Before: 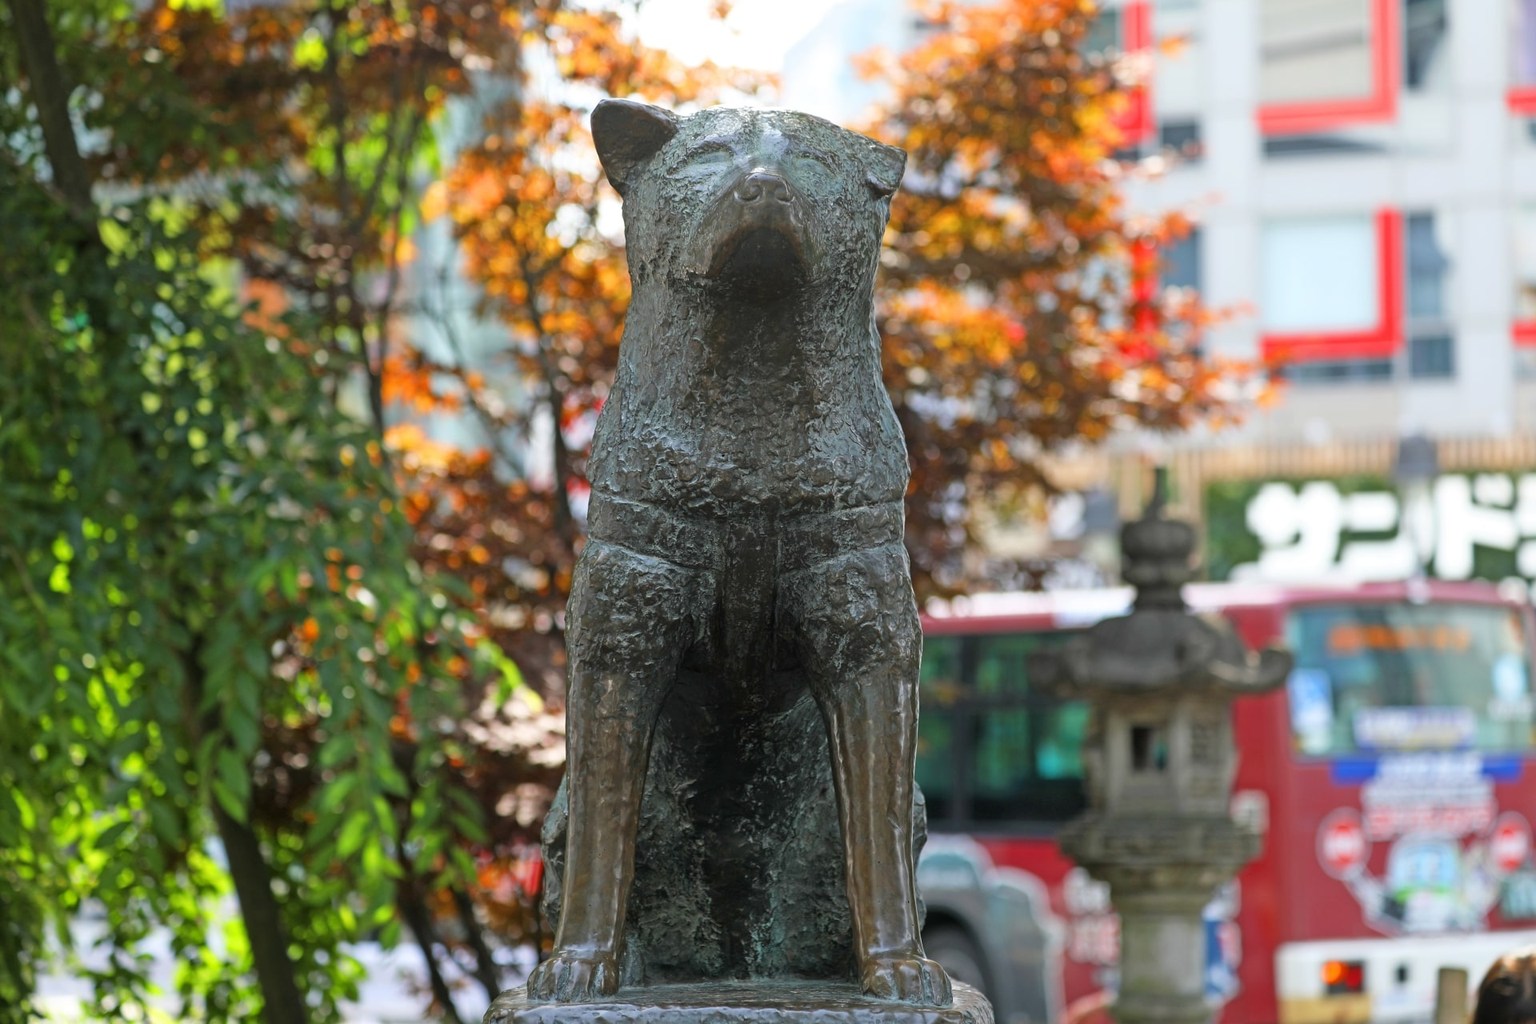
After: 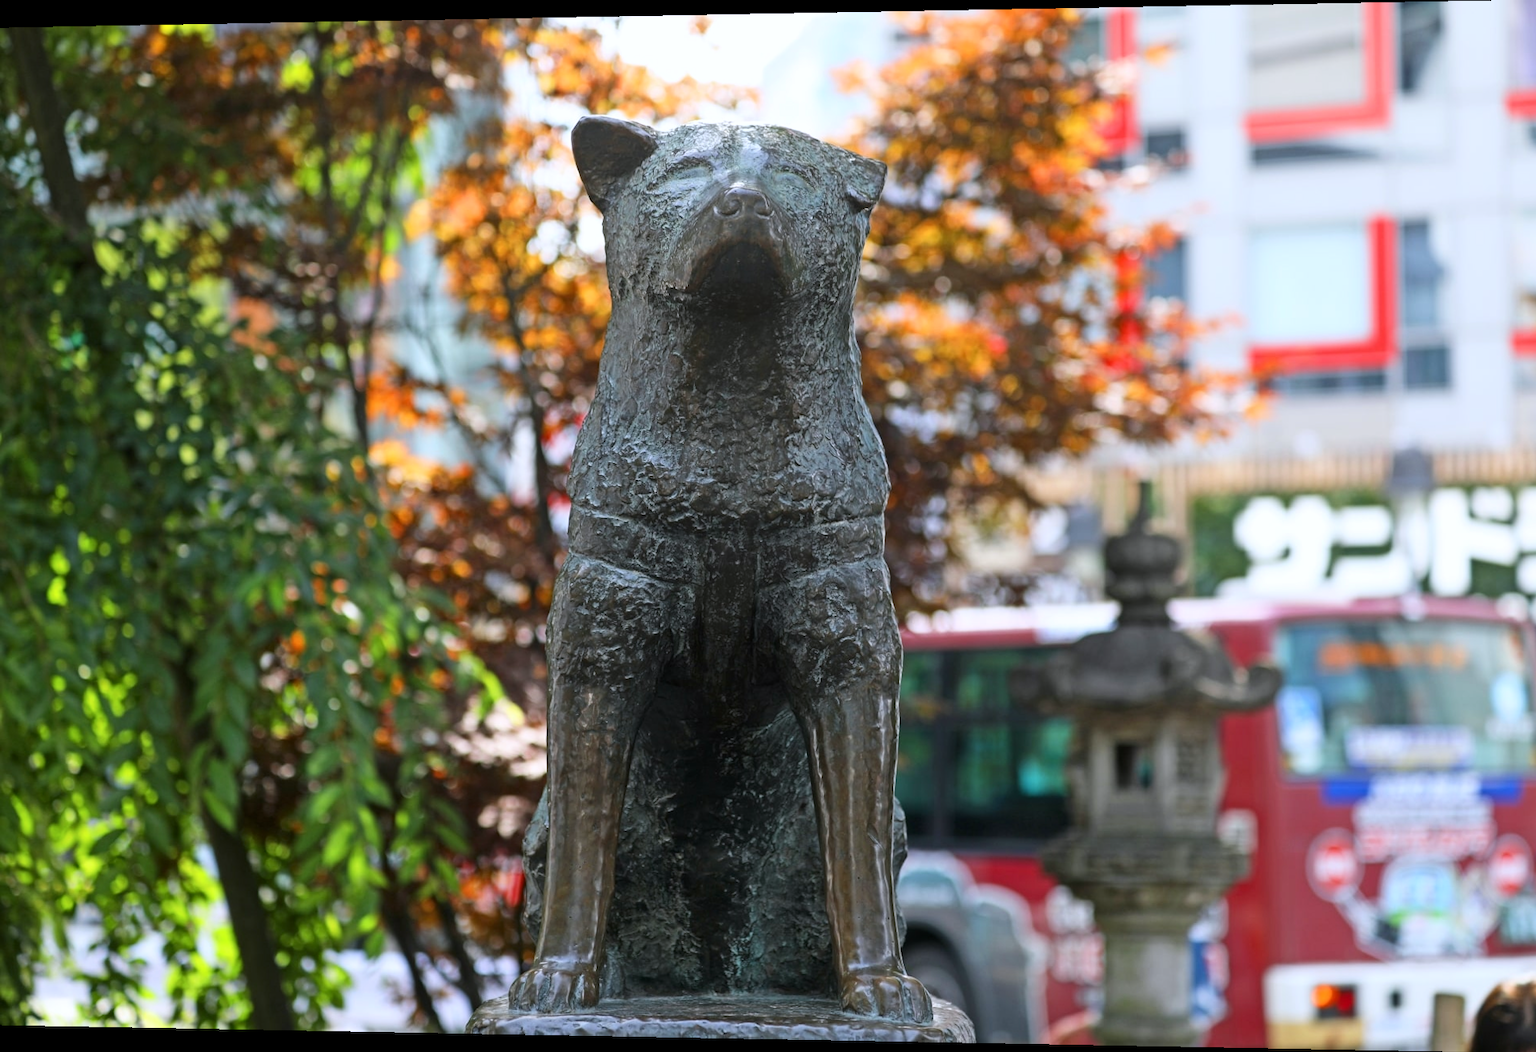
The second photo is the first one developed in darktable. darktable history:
rotate and perspective: lens shift (horizontal) -0.055, automatic cropping off
white balance: red 0.984, blue 1.059
contrast brightness saturation: contrast 0.14
